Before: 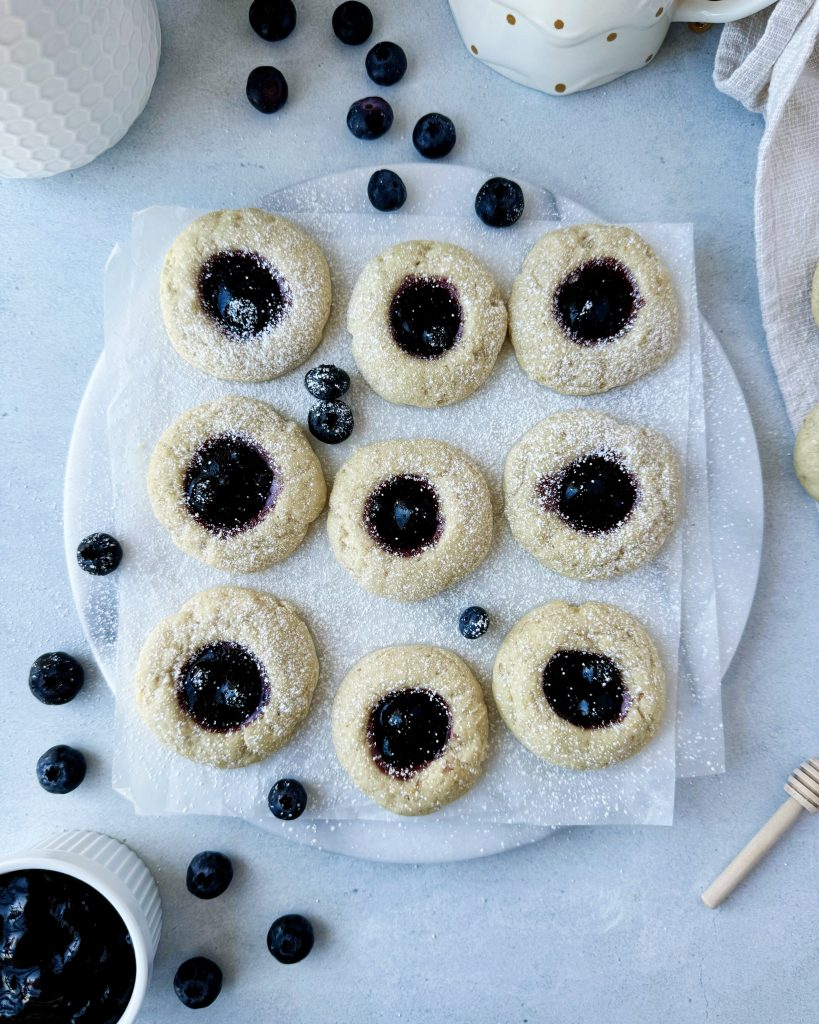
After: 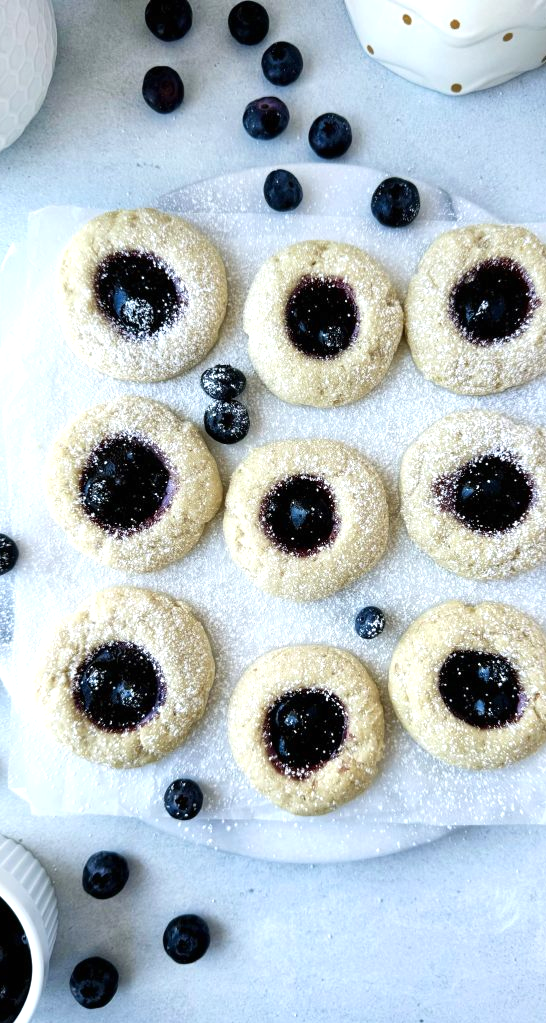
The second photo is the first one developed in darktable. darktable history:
exposure: black level correction 0, exposure 0.499 EV, compensate exposure bias true, compensate highlight preservation false
crop and rotate: left 12.76%, right 20.56%
